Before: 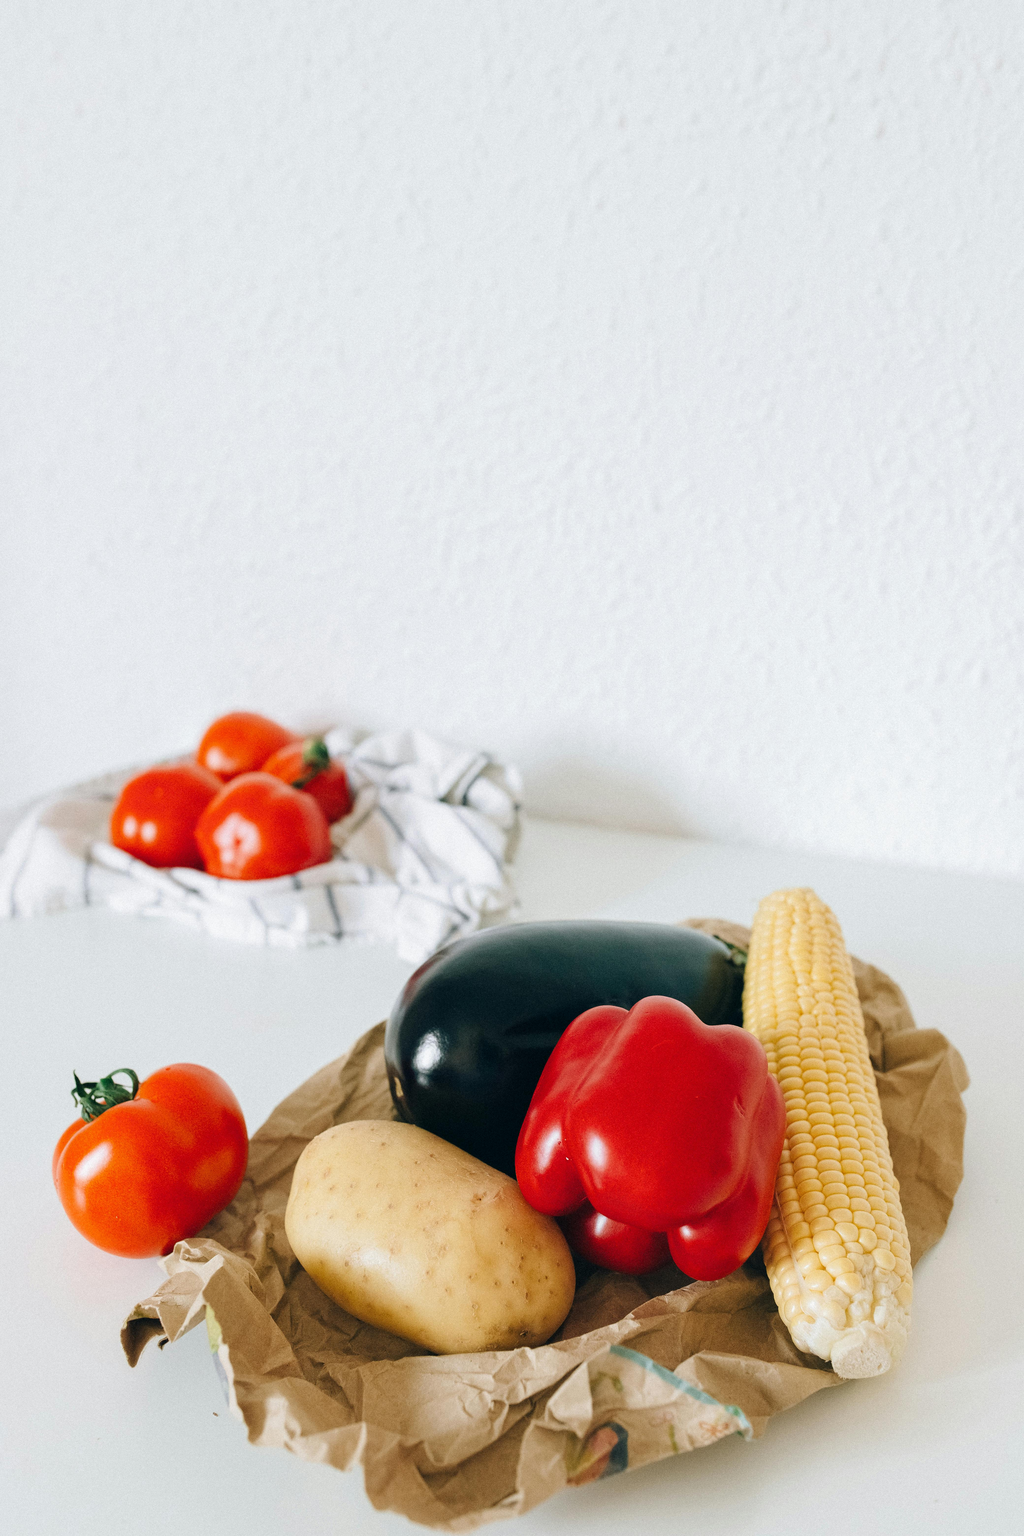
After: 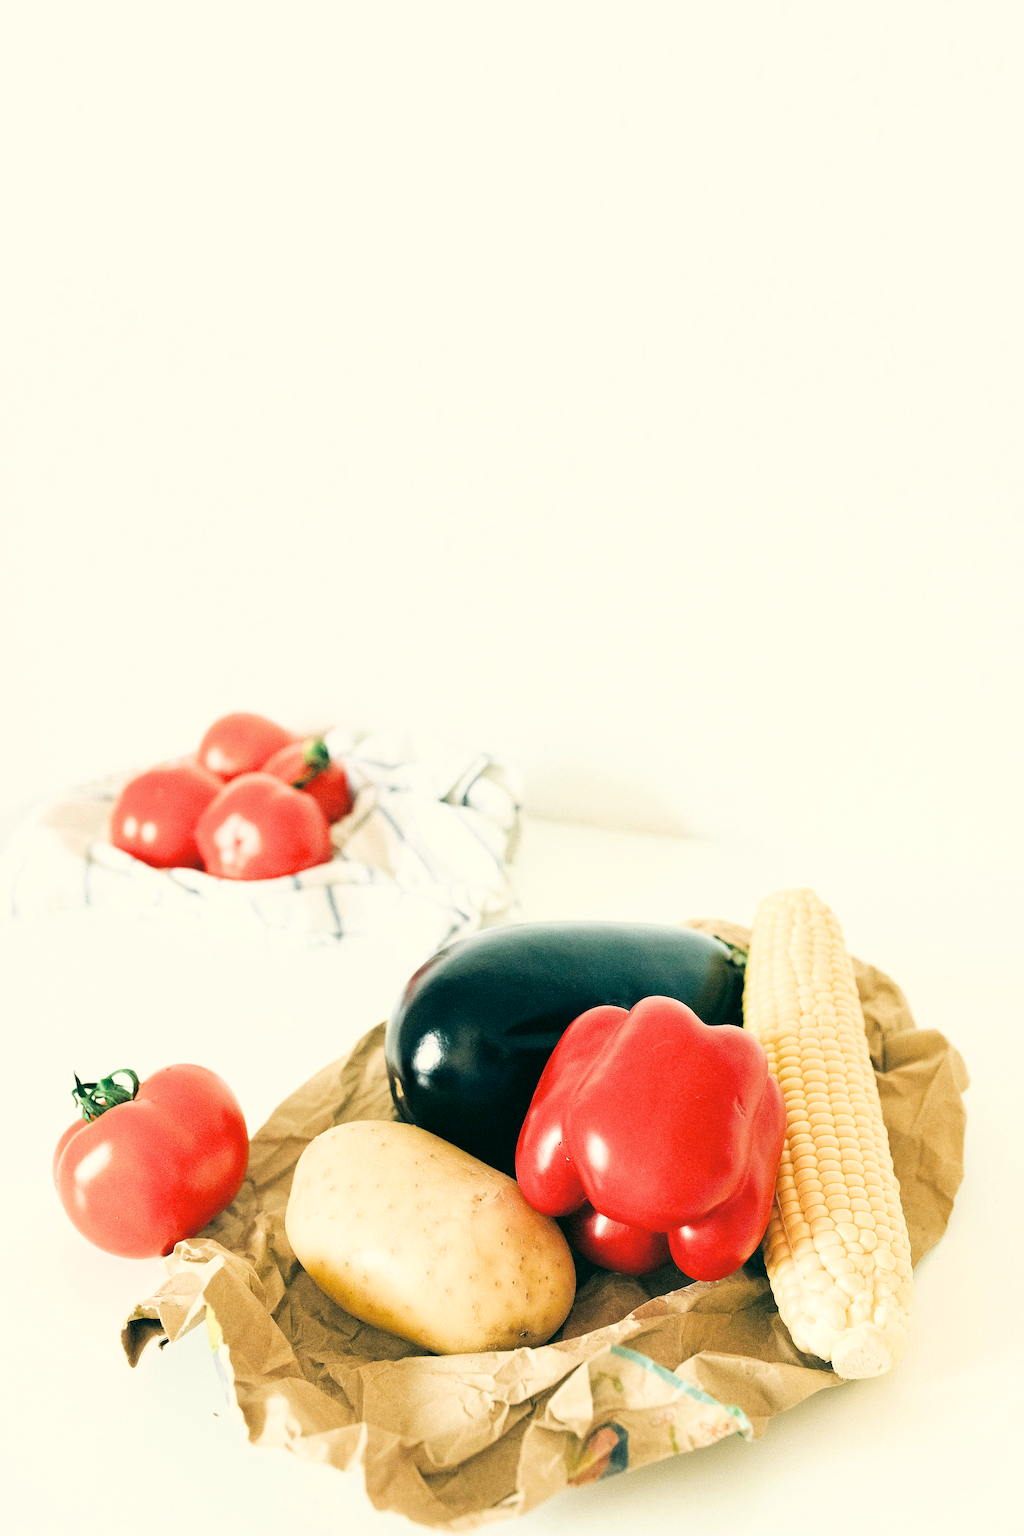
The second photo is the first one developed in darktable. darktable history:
color correction: highlights a* -0.35, highlights b* 9.18, shadows a* -9.33, shadows b* 0.477
filmic rgb: middle gray luminance 9.07%, black relative exposure -10.58 EV, white relative exposure 3.43 EV, threshold 3.05 EV, target black luminance 0%, hardness 5.99, latitude 59.53%, contrast 1.087, highlights saturation mix 4.57%, shadows ↔ highlights balance 29.35%, iterations of high-quality reconstruction 0, enable highlight reconstruction true
exposure: black level correction 0, exposure 1.199 EV, compensate highlight preservation false
sharpen: on, module defaults
